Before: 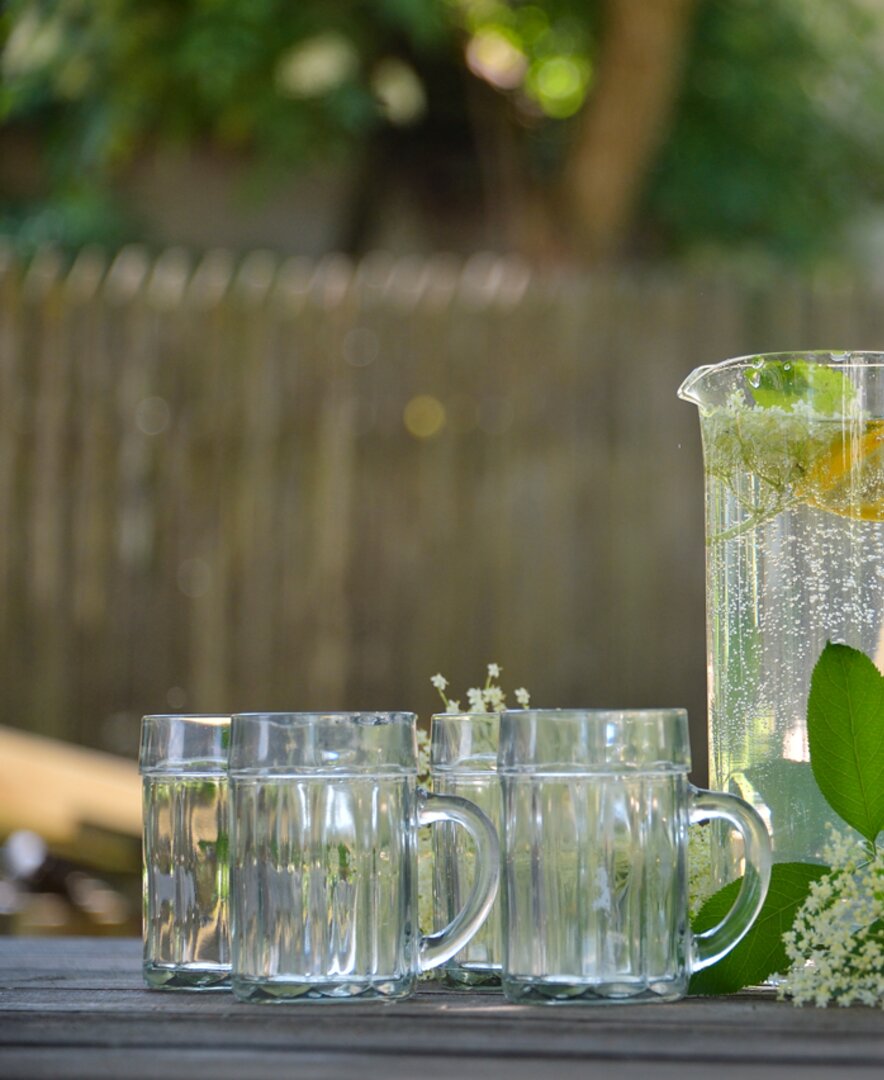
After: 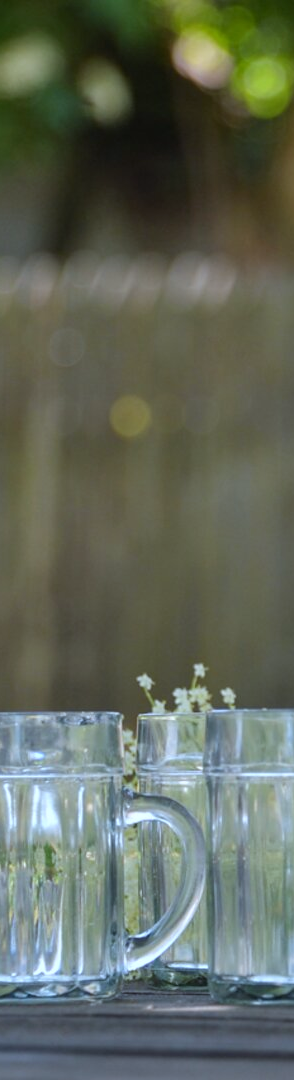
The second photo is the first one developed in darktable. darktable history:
crop: left 33.36%, right 33.36%
white balance: red 0.924, blue 1.095
